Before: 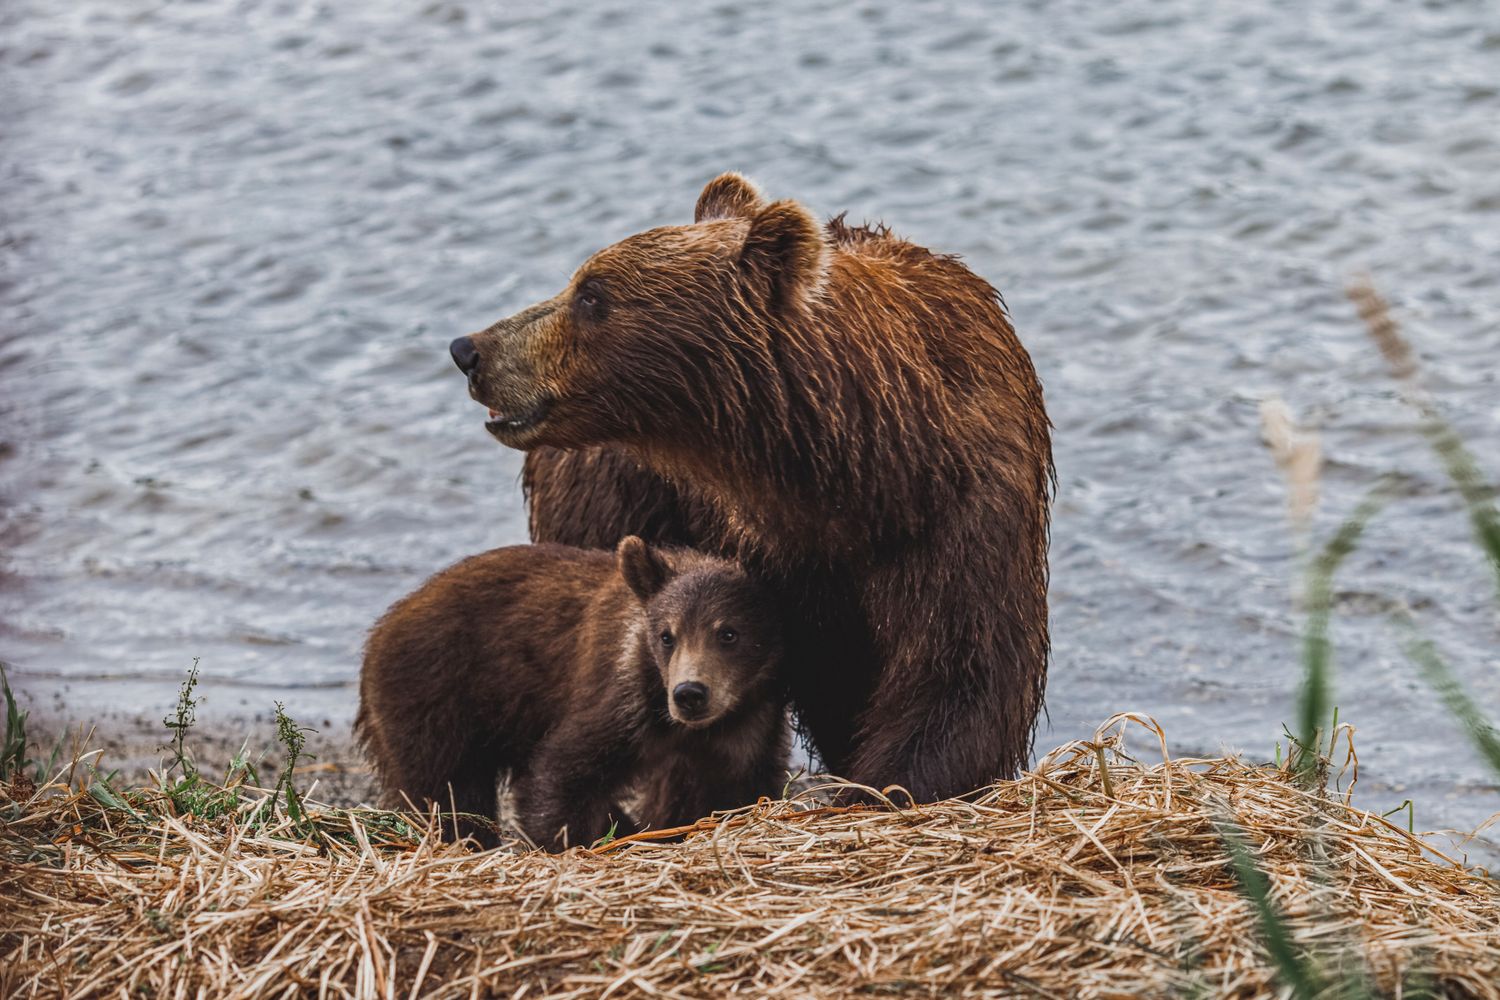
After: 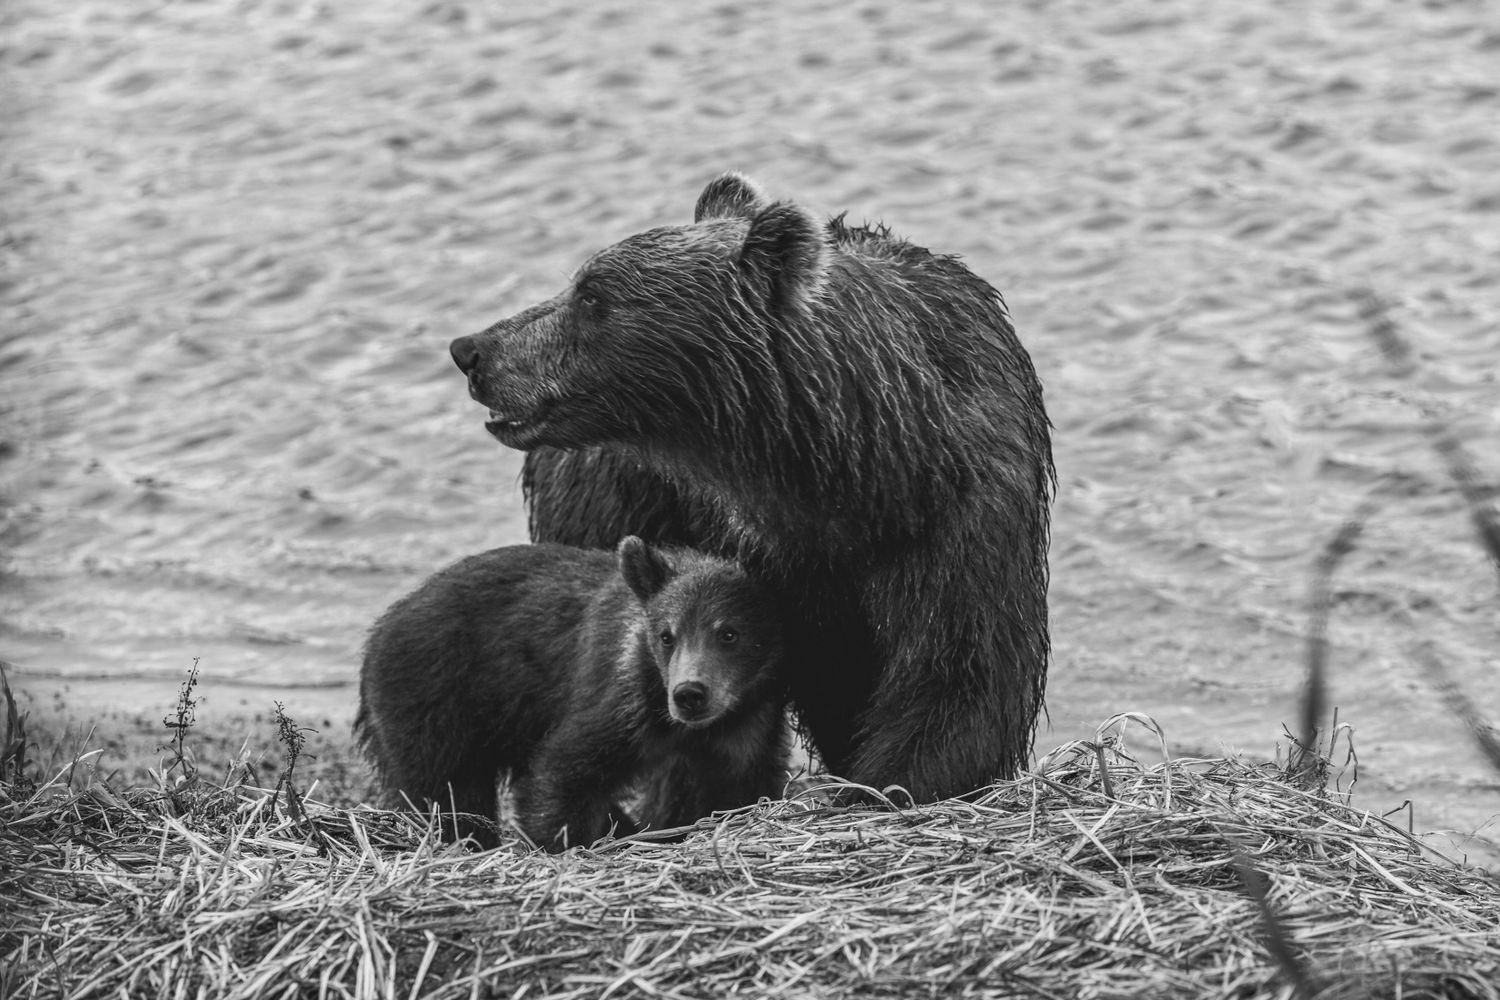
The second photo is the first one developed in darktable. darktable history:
exposure: black level correction 0, exposure 0.2 EV, compensate exposure bias true, compensate highlight preservation false
color calibration: output gray [0.28, 0.41, 0.31, 0], gray › normalize channels true, illuminant same as pipeline (D50), adaptation XYZ, x 0.346, y 0.359, gamut compression 0
white balance: red 0.974, blue 1.044
